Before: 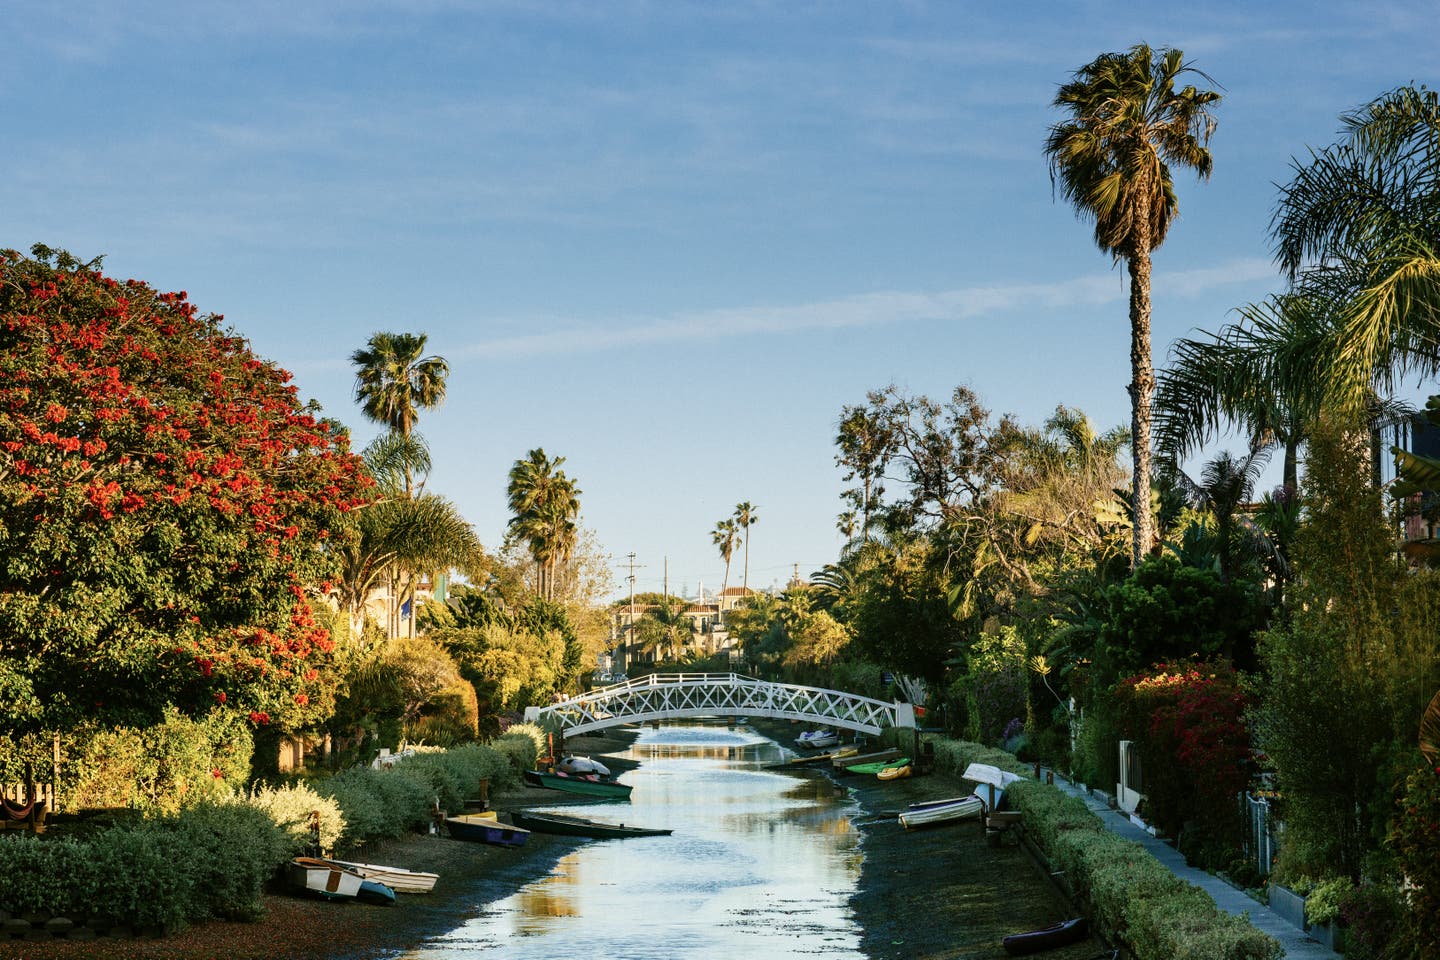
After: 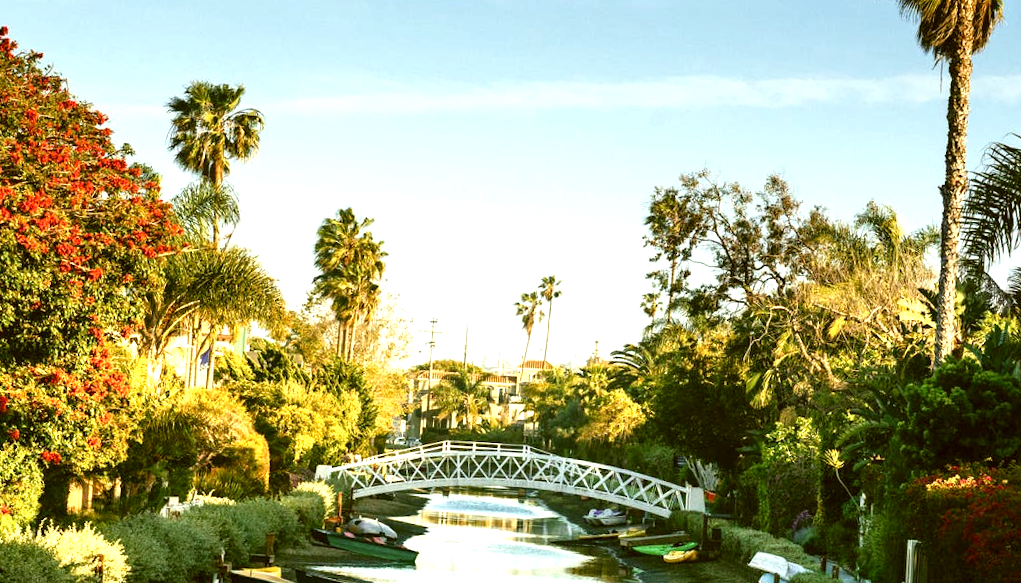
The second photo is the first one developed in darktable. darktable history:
crop and rotate: angle -3.96°, left 9.734%, top 21.139%, right 12.131%, bottom 11.92%
exposure: exposure 0.949 EV, compensate exposure bias true, compensate highlight preservation false
color correction: highlights a* -1.49, highlights b* 10.62, shadows a* 0.815, shadows b* 19.18
